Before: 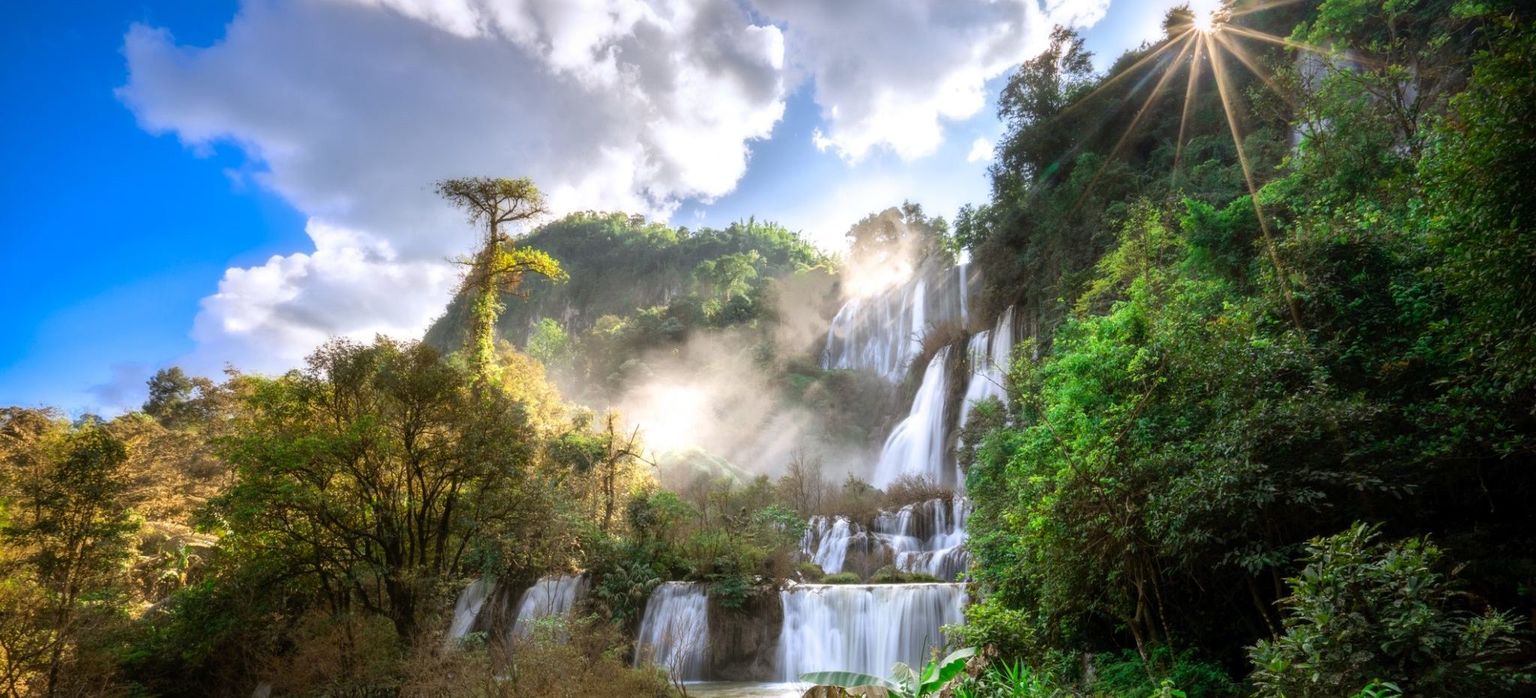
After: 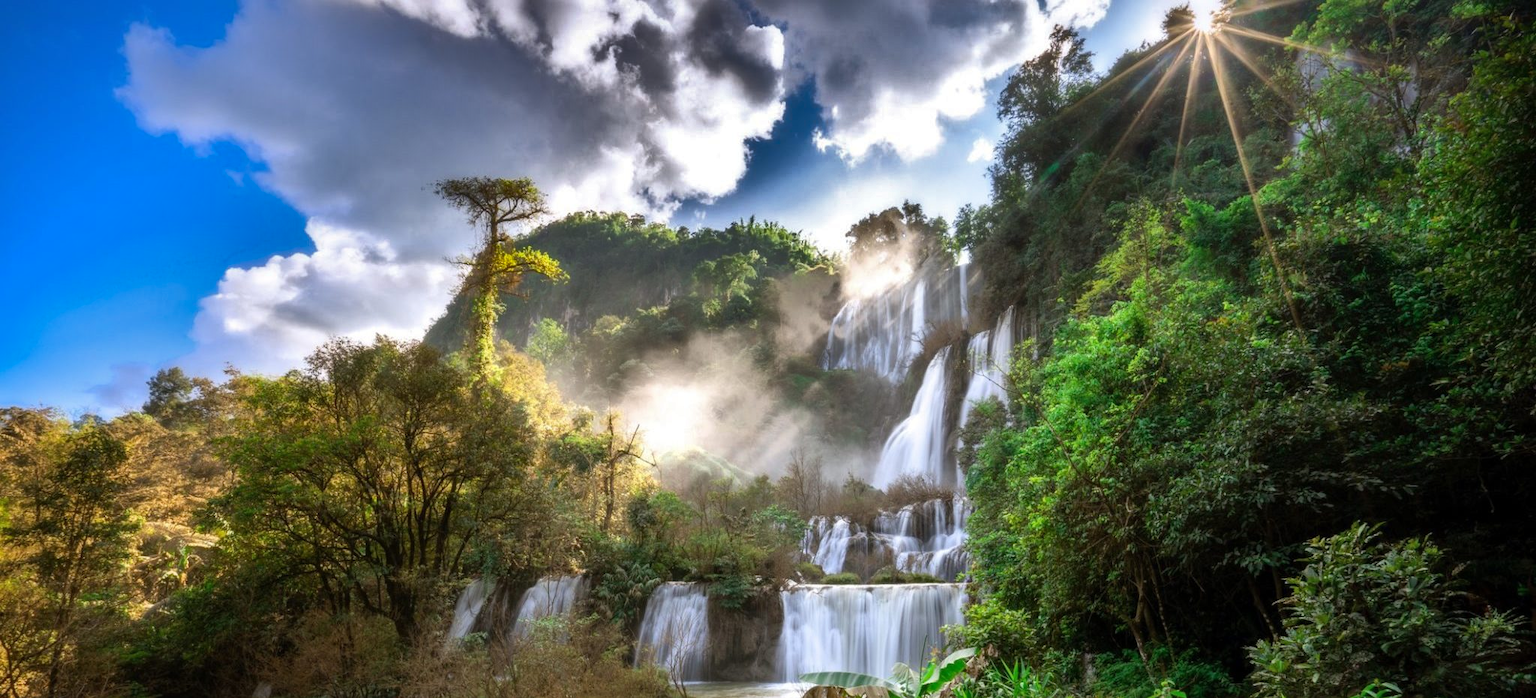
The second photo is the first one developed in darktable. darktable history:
shadows and highlights: shadows 18.74, highlights -83.86, soften with gaussian
